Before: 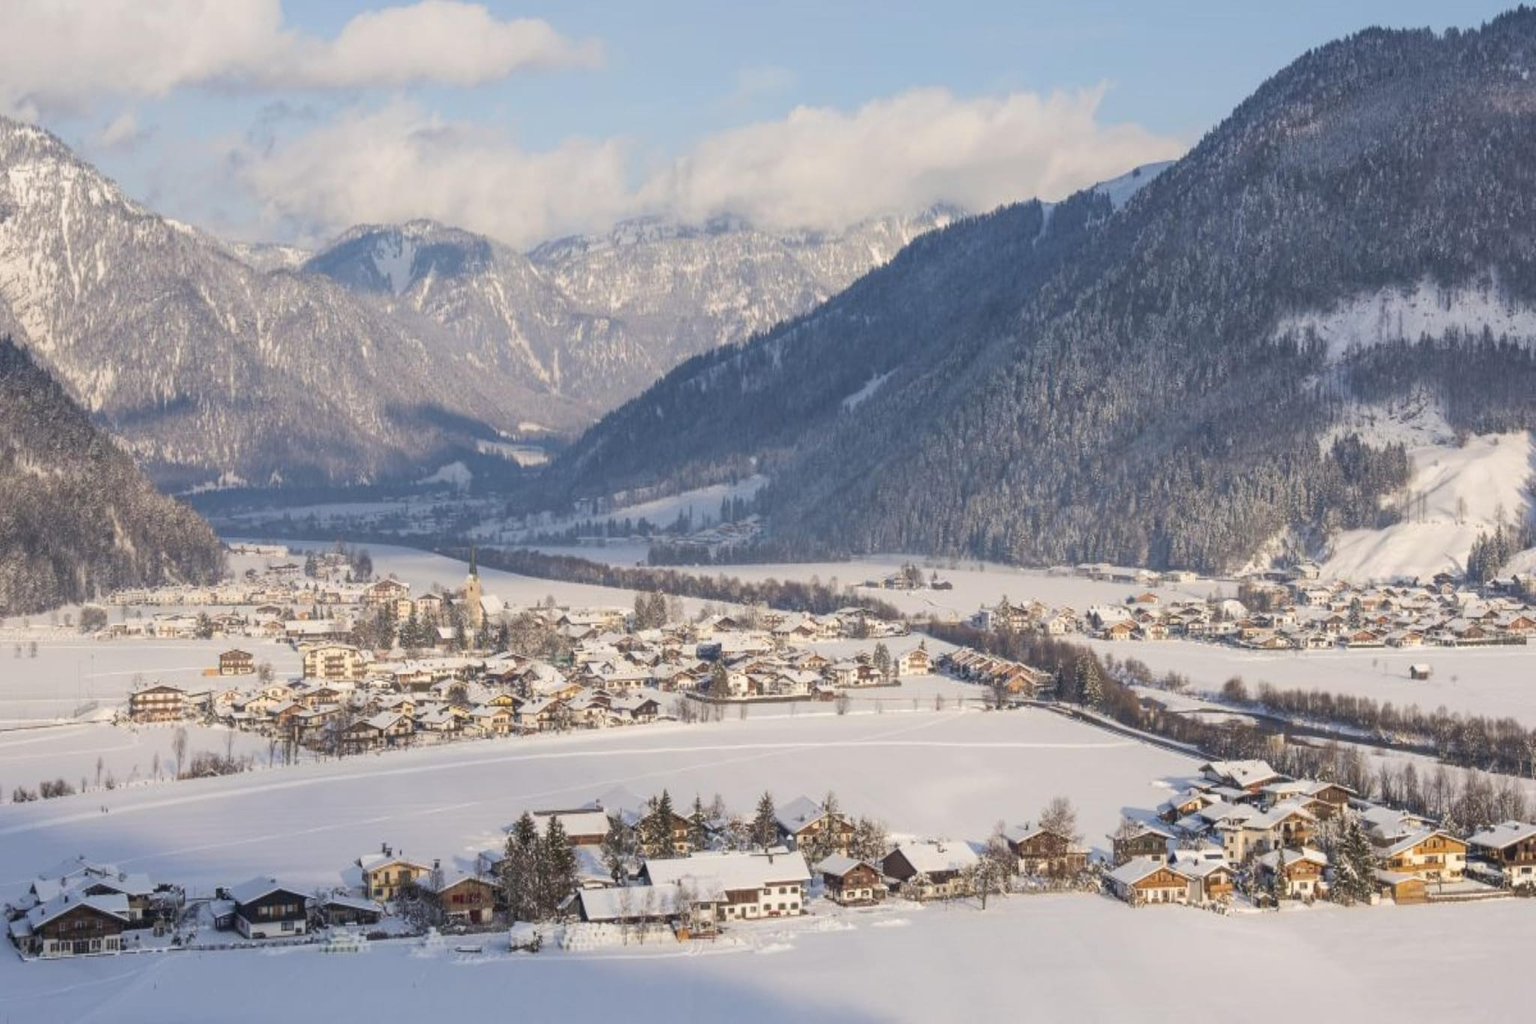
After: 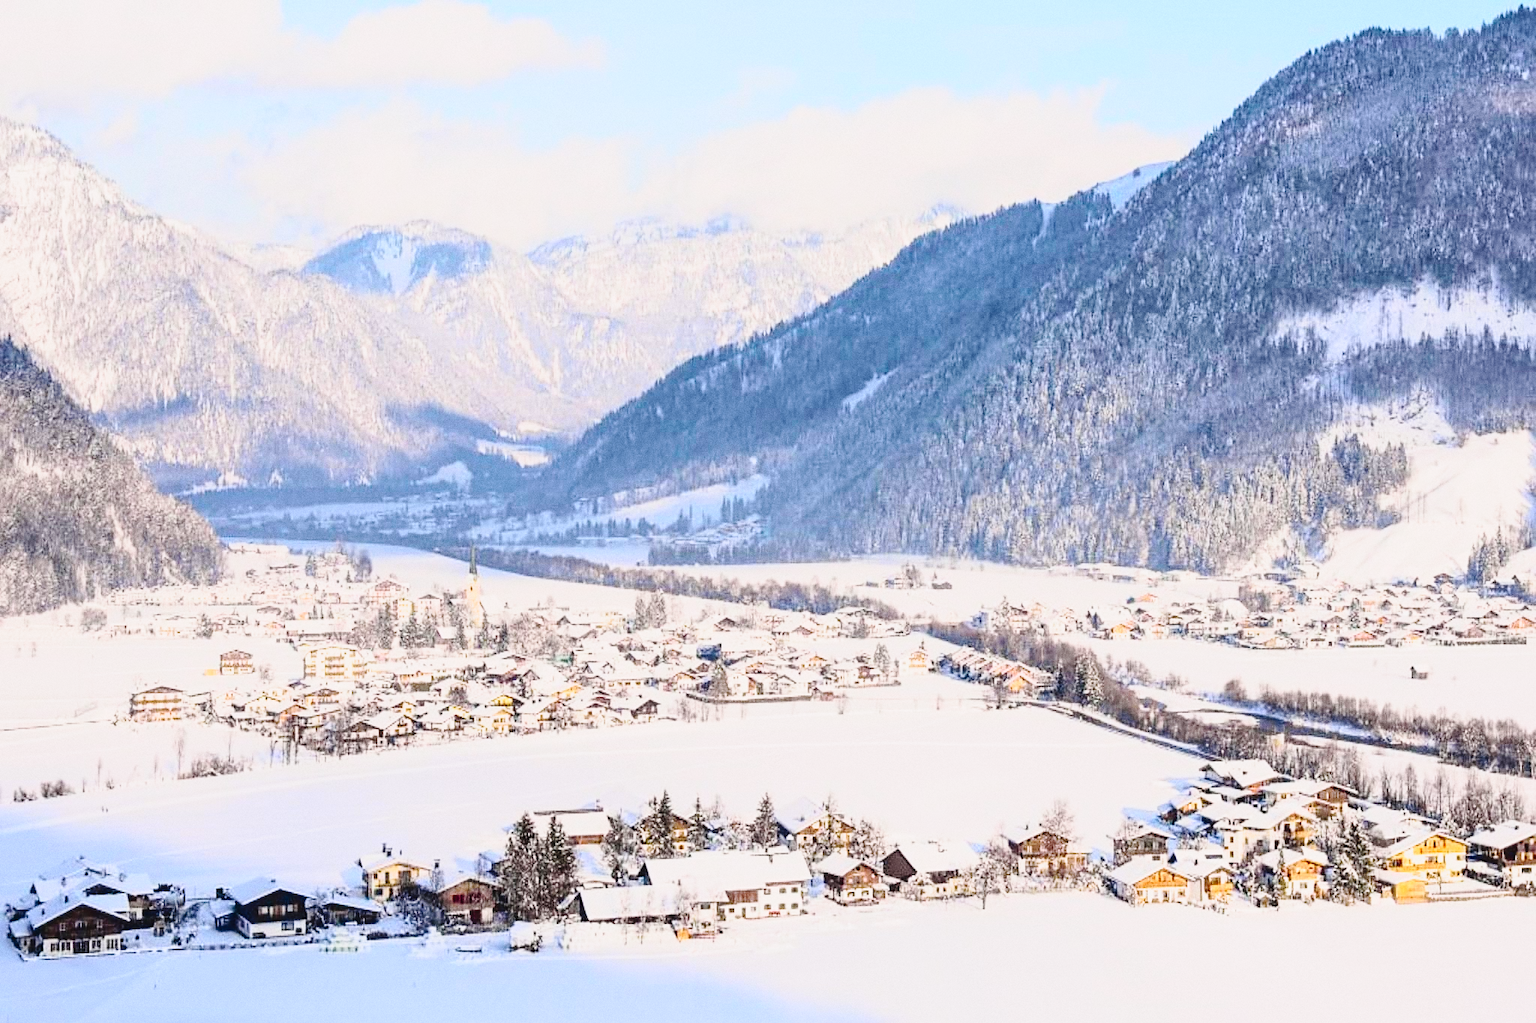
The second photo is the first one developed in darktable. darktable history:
grain: coarseness 0.09 ISO
base curve: curves: ch0 [(0, 0) (0.028, 0.03) (0.121, 0.232) (0.46, 0.748) (0.859, 0.968) (1, 1)], preserve colors none
tone curve: curves: ch0 [(0, 0.031) (0.139, 0.084) (0.311, 0.278) (0.495, 0.544) (0.718, 0.816) (0.841, 0.909) (1, 0.967)]; ch1 [(0, 0) (0.272, 0.249) (0.388, 0.385) (0.469, 0.456) (0.495, 0.497) (0.538, 0.545) (0.578, 0.595) (0.707, 0.778) (1, 1)]; ch2 [(0, 0) (0.125, 0.089) (0.353, 0.329) (0.443, 0.408) (0.502, 0.499) (0.557, 0.531) (0.608, 0.631) (1, 1)], color space Lab, independent channels, preserve colors none
sharpen: on, module defaults
